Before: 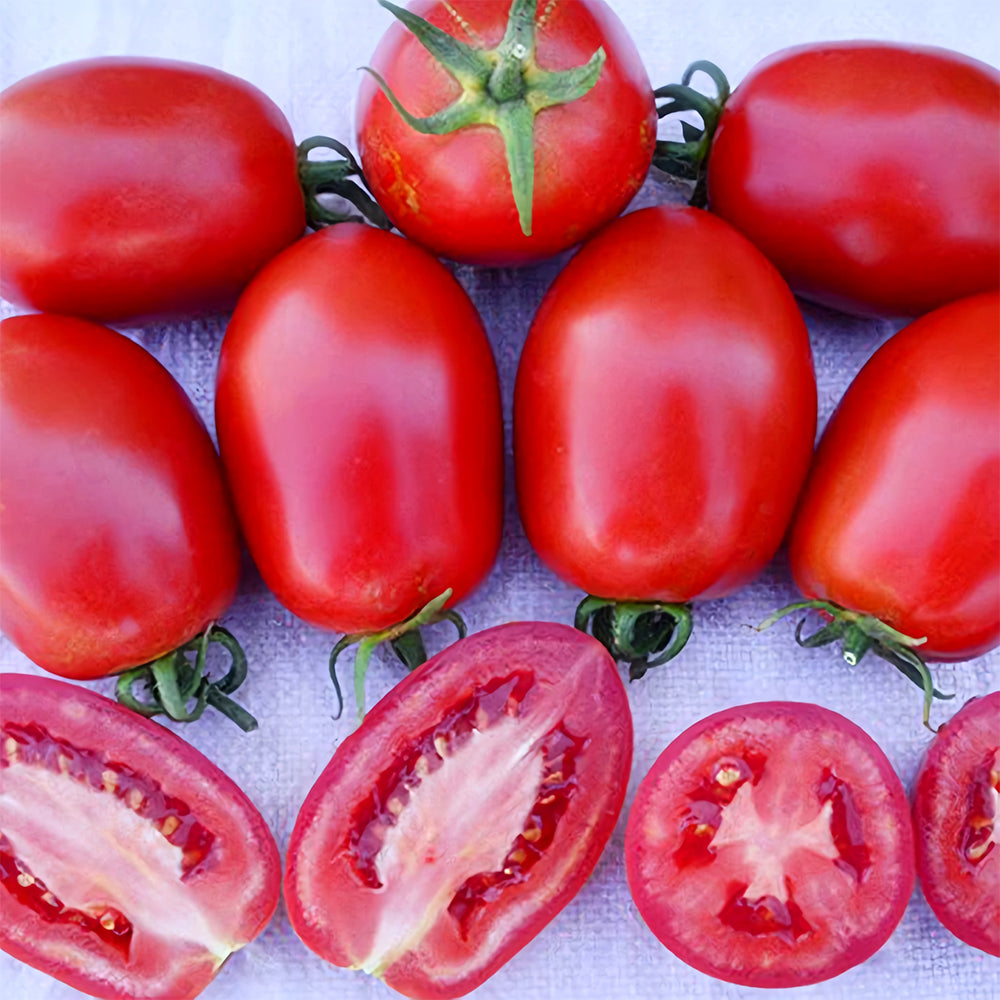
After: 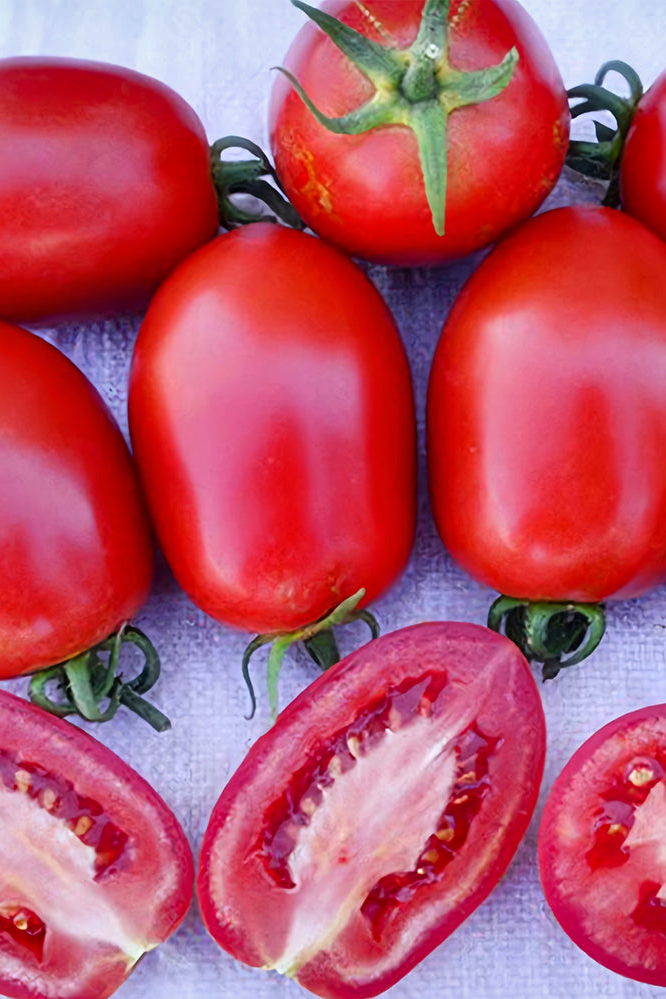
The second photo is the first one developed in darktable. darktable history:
shadows and highlights: shadows 60, highlights -60.23, soften with gaussian
crop and rotate: left 8.786%, right 24.548%
rgb curve: mode RGB, independent channels
